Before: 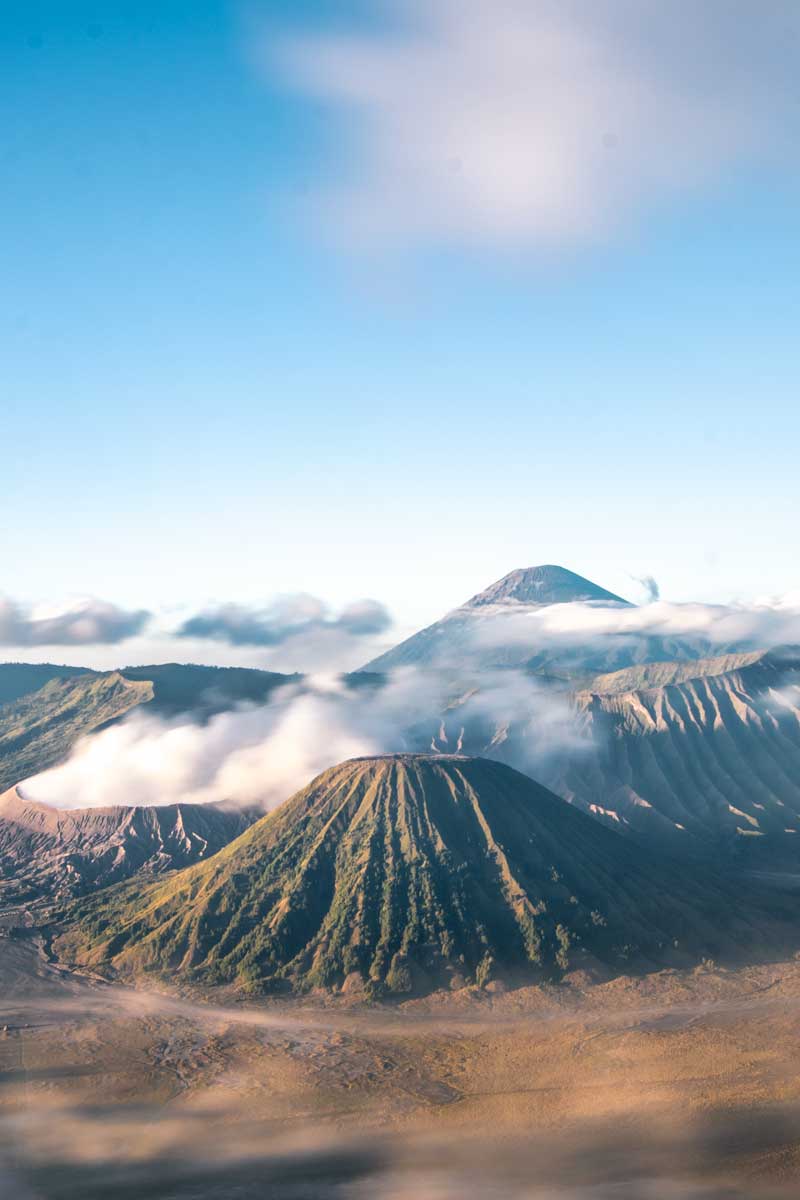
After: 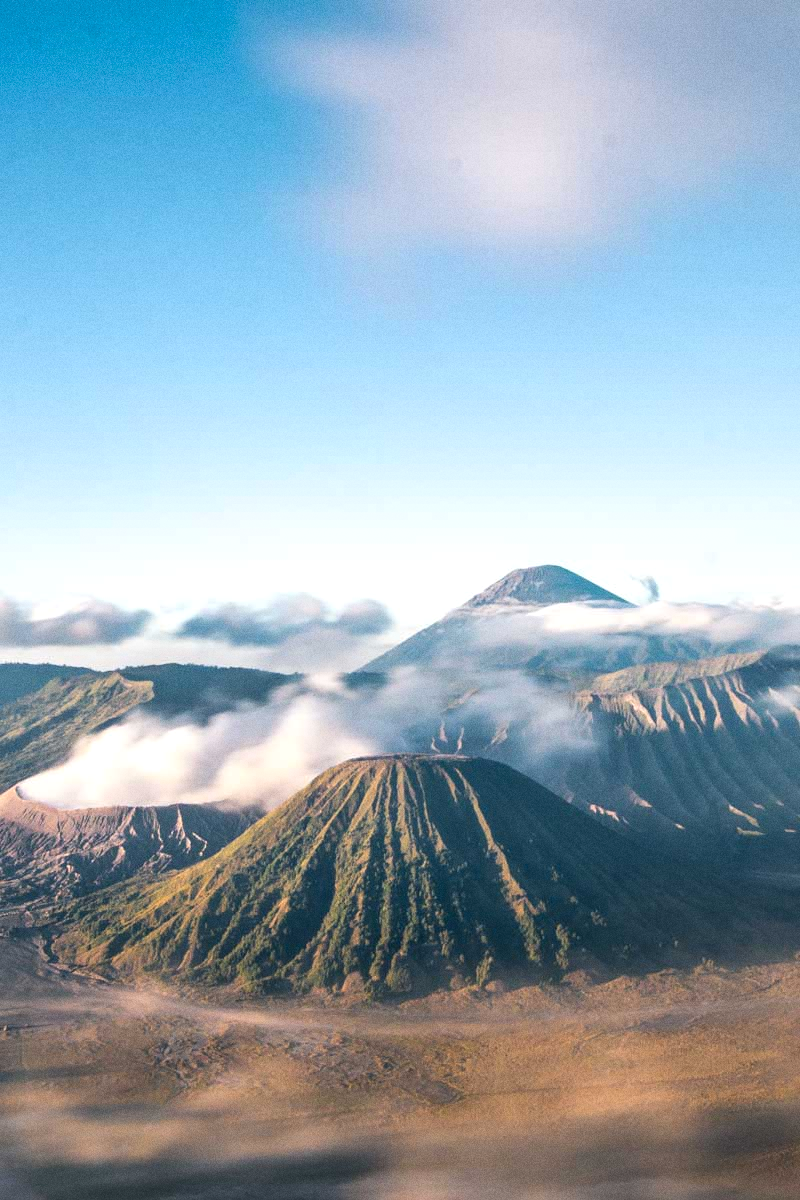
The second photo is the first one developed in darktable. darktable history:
grain: coarseness 0.09 ISO
color balance rgb: perceptual saturation grading › global saturation 3.7%, global vibrance 5.56%, contrast 3.24%
